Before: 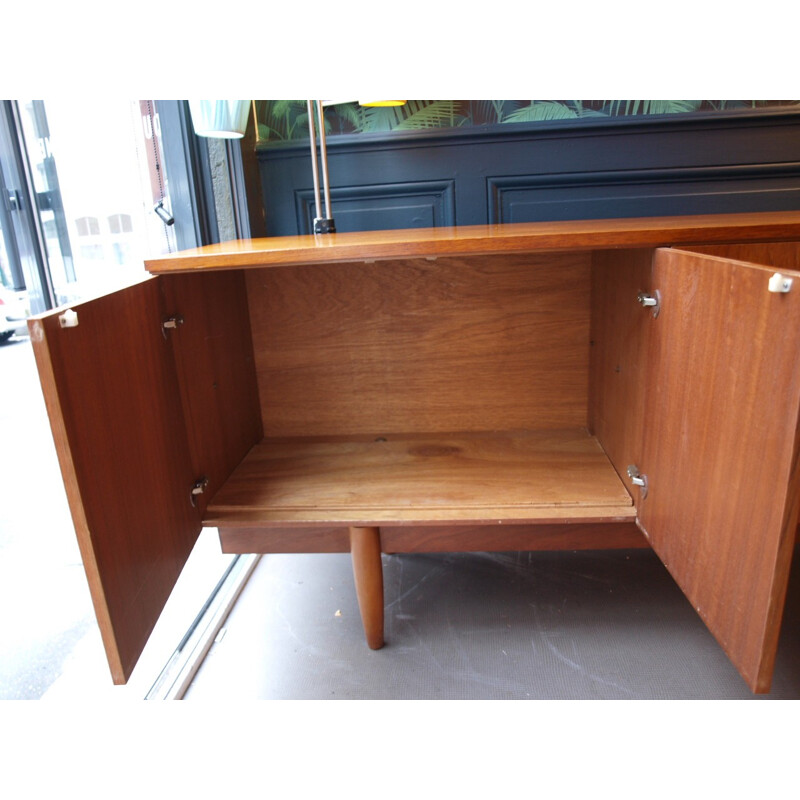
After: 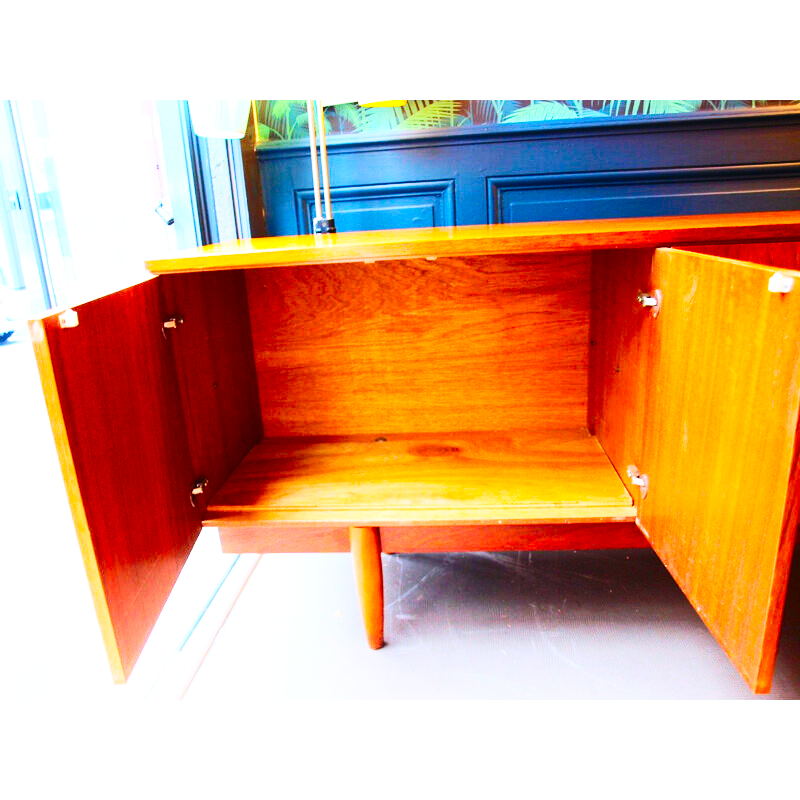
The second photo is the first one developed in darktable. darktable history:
rotate and perspective: automatic cropping off
white balance: red 0.986, blue 1.01
color balance rgb: linear chroma grading › global chroma 15%, perceptual saturation grading › global saturation 30%
contrast brightness saturation: contrast 0.23, brightness 0.1, saturation 0.29
rgb levels: preserve colors max RGB
base curve: curves: ch0 [(0, 0.003) (0.001, 0.002) (0.006, 0.004) (0.02, 0.022) (0.048, 0.086) (0.094, 0.234) (0.162, 0.431) (0.258, 0.629) (0.385, 0.8) (0.548, 0.918) (0.751, 0.988) (1, 1)], preserve colors none
shadows and highlights: shadows -40.15, highlights 62.88, soften with gaussian
